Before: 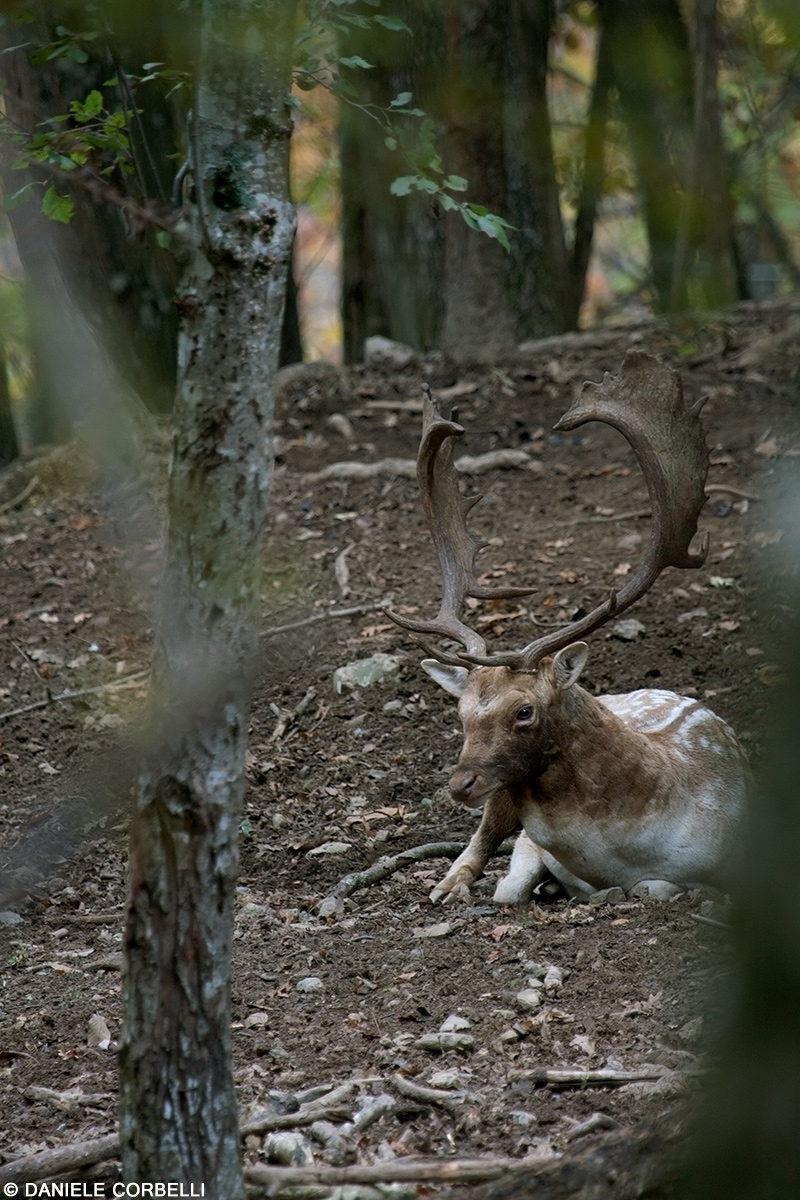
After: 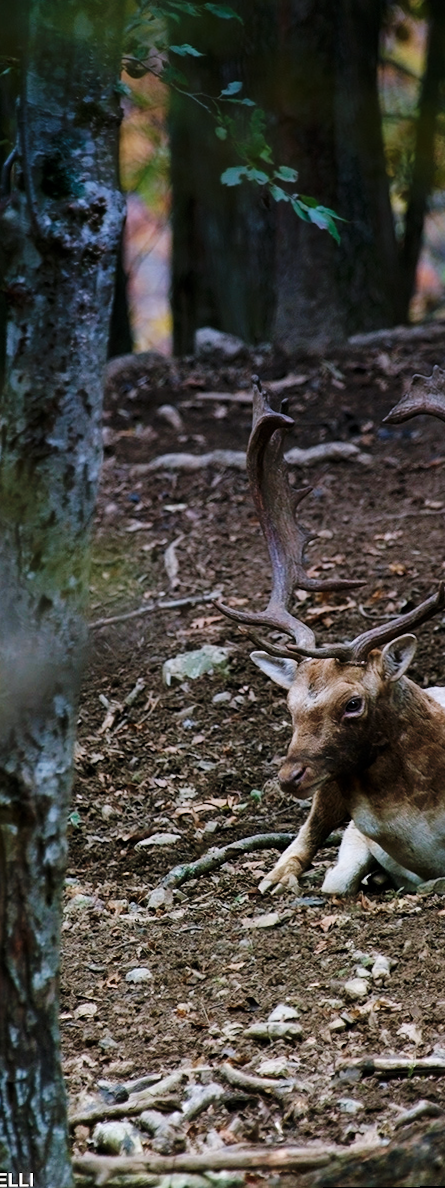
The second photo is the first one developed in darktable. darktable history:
crop: left 21.496%, right 22.254%
velvia: on, module defaults
rotate and perspective: rotation 0.174°, lens shift (vertical) 0.013, lens shift (horizontal) 0.019, shear 0.001, automatic cropping original format, crop left 0.007, crop right 0.991, crop top 0.016, crop bottom 0.997
graduated density: hue 238.83°, saturation 50%
base curve: curves: ch0 [(0, 0) (0.036, 0.025) (0.121, 0.166) (0.206, 0.329) (0.605, 0.79) (1, 1)], preserve colors none
